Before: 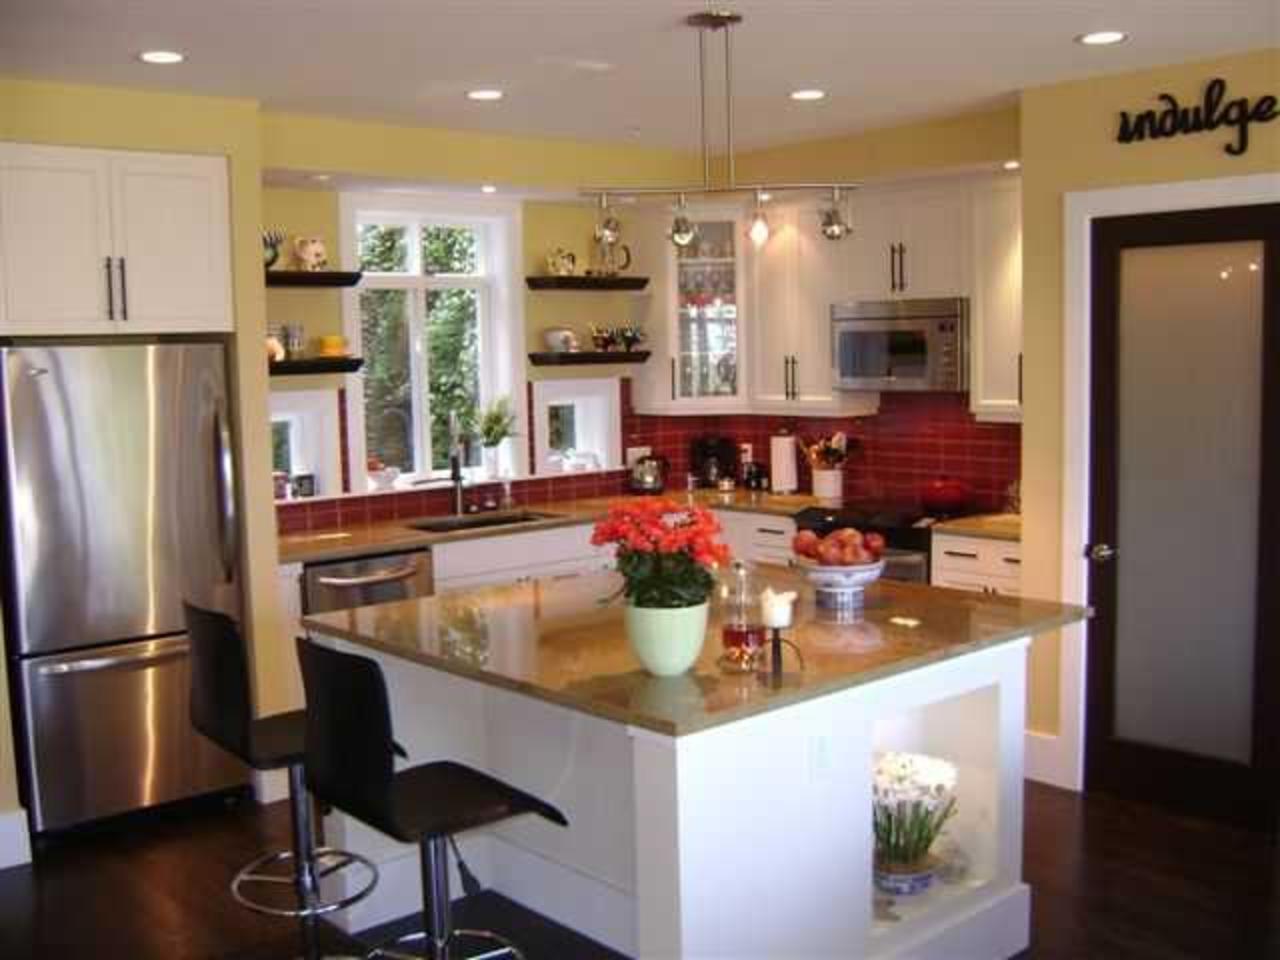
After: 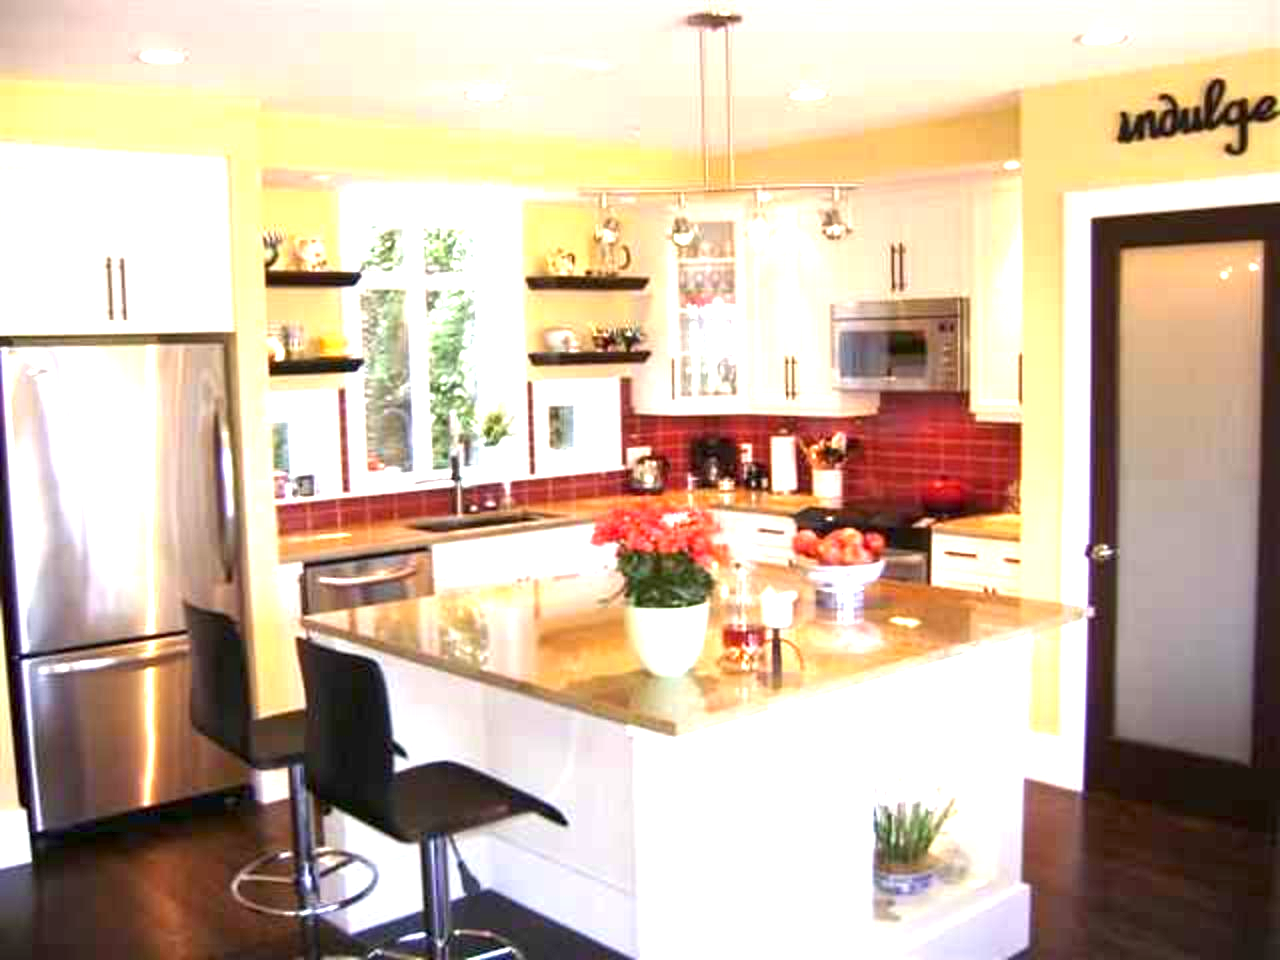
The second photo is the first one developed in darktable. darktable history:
exposure: black level correction 0.001, exposure 1.828 EV, compensate highlight preservation false
